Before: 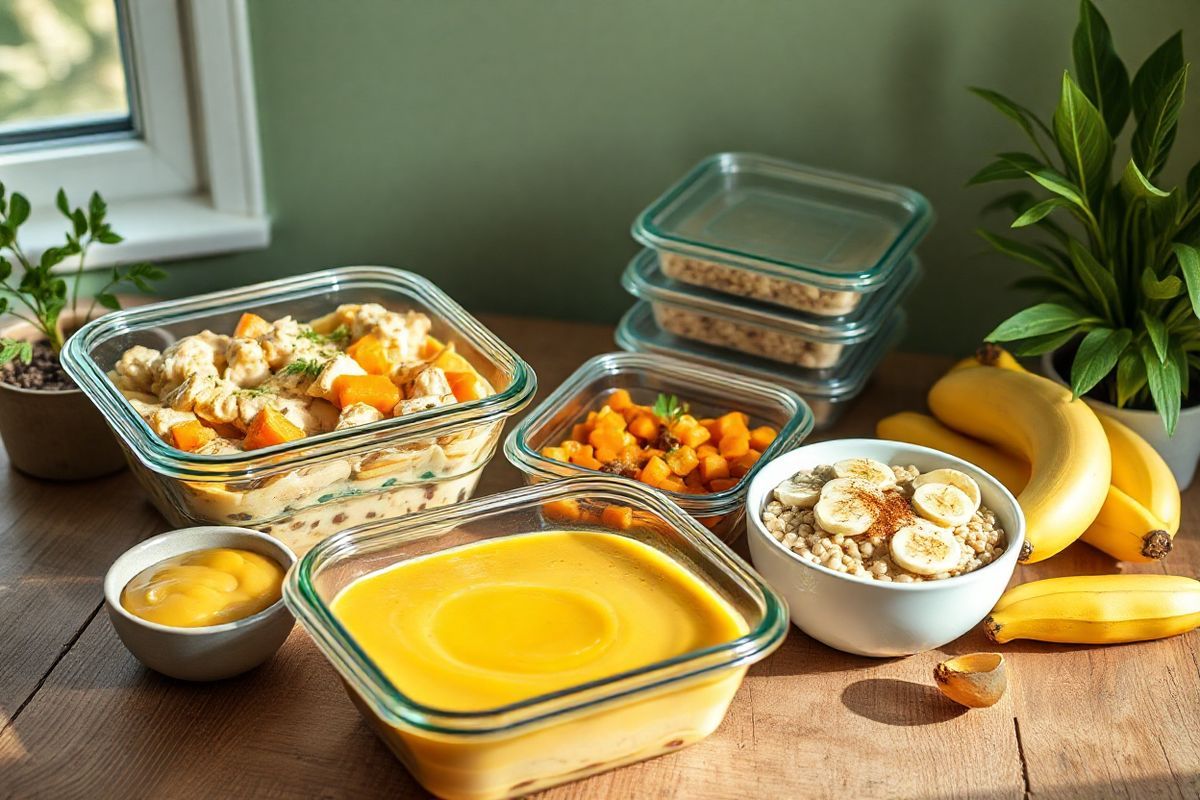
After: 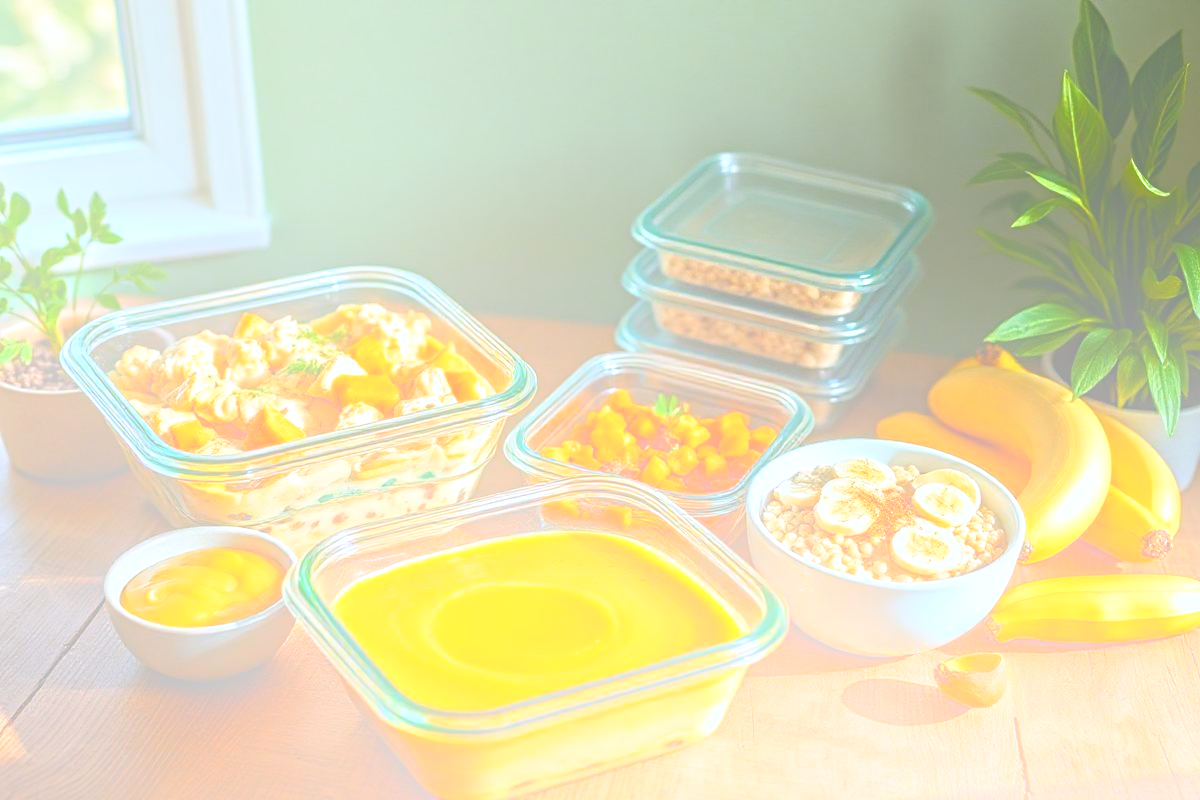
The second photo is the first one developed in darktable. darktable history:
white balance: red 0.967, blue 1.119, emerald 0.756
contrast equalizer: octaves 7, y [[0.5, 0.542, 0.583, 0.625, 0.667, 0.708], [0.5 ×6], [0.5 ×6], [0 ×6], [0 ×6]]
shadows and highlights: shadows -88.03, highlights -35.45, shadows color adjustment 99.15%, highlights color adjustment 0%, soften with gaussian
bloom: size 70%, threshold 25%, strength 70%
